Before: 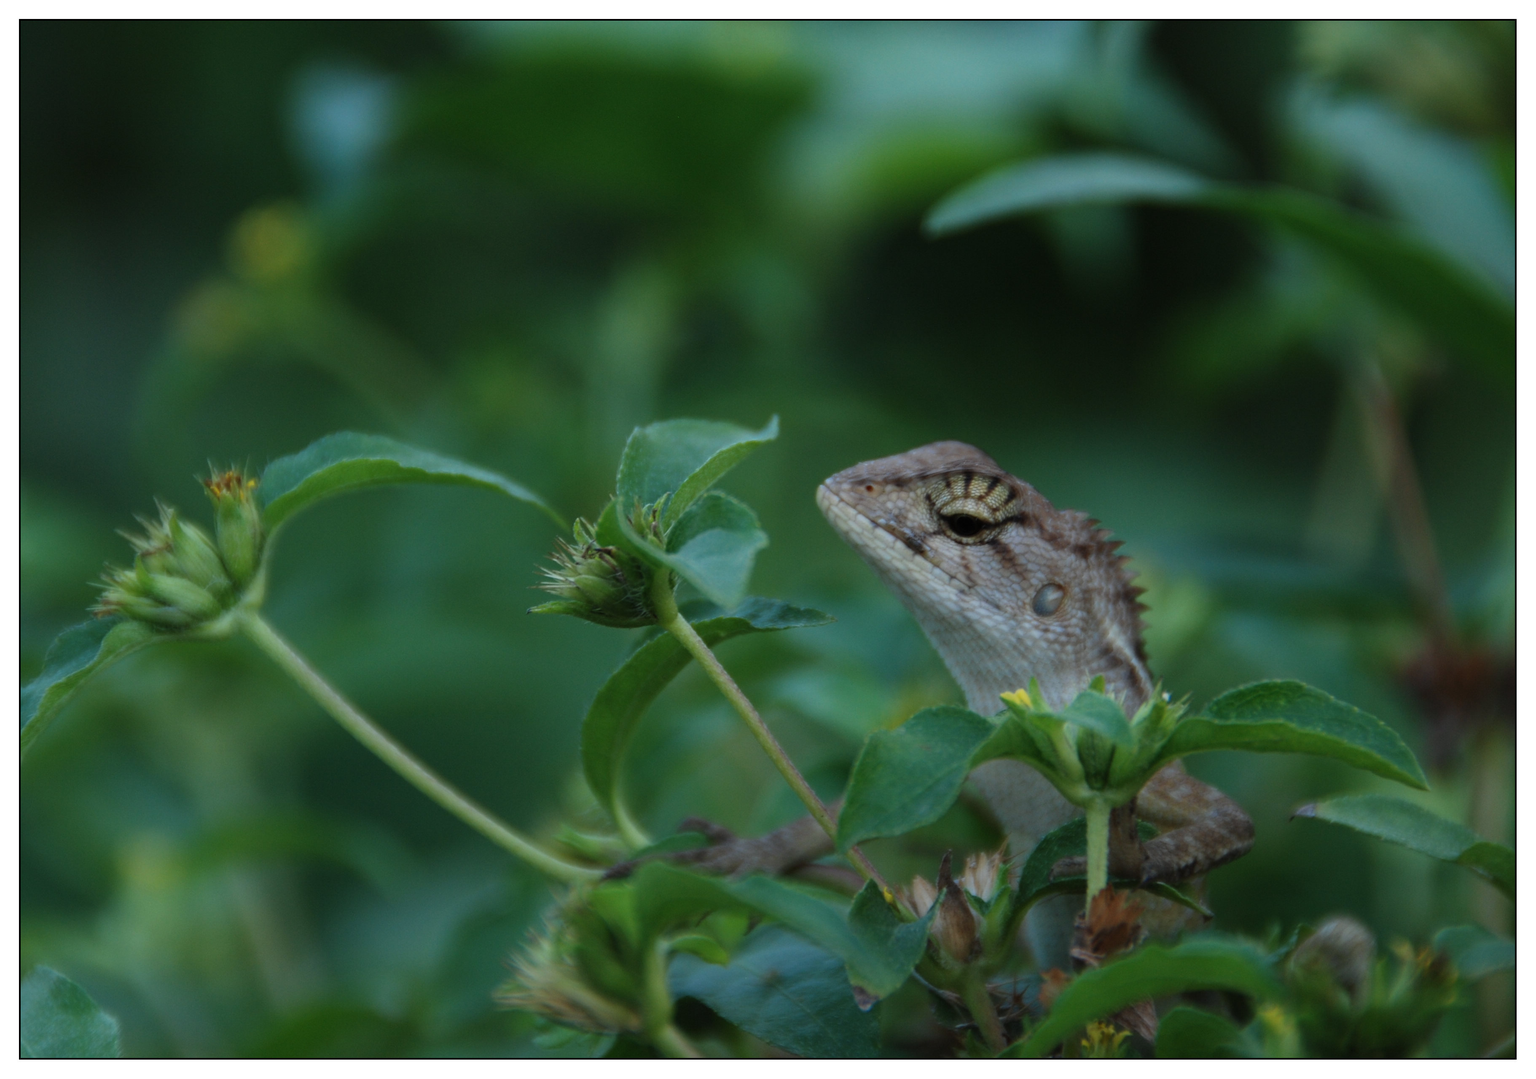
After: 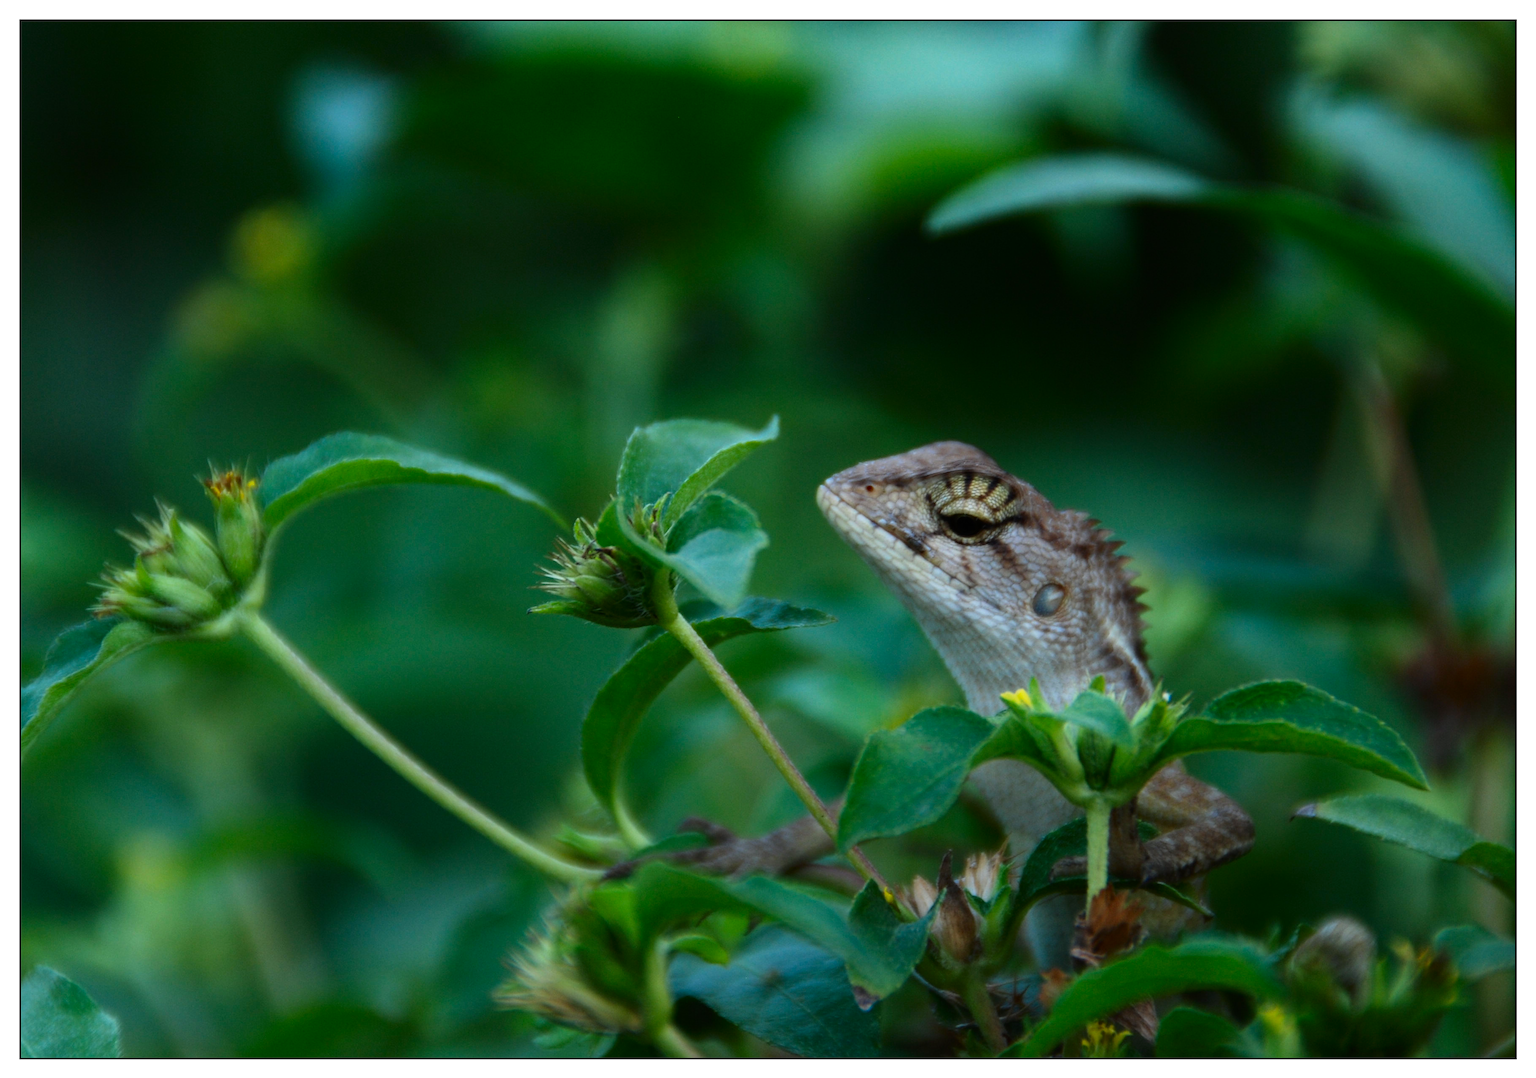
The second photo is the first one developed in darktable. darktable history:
tone equalizer: -8 EV -0.407 EV, -7 EV -0.391 EV, -6 EV -0.358 EV, -5 EV -0.252 EV, -3 EV 0.235 EV, -2 EV 0.304 EV, -1 EV 0.388 EV, +0 EV 0.4 EV
contrast brightness saturation: contrast 0.175, saturation 0.305
